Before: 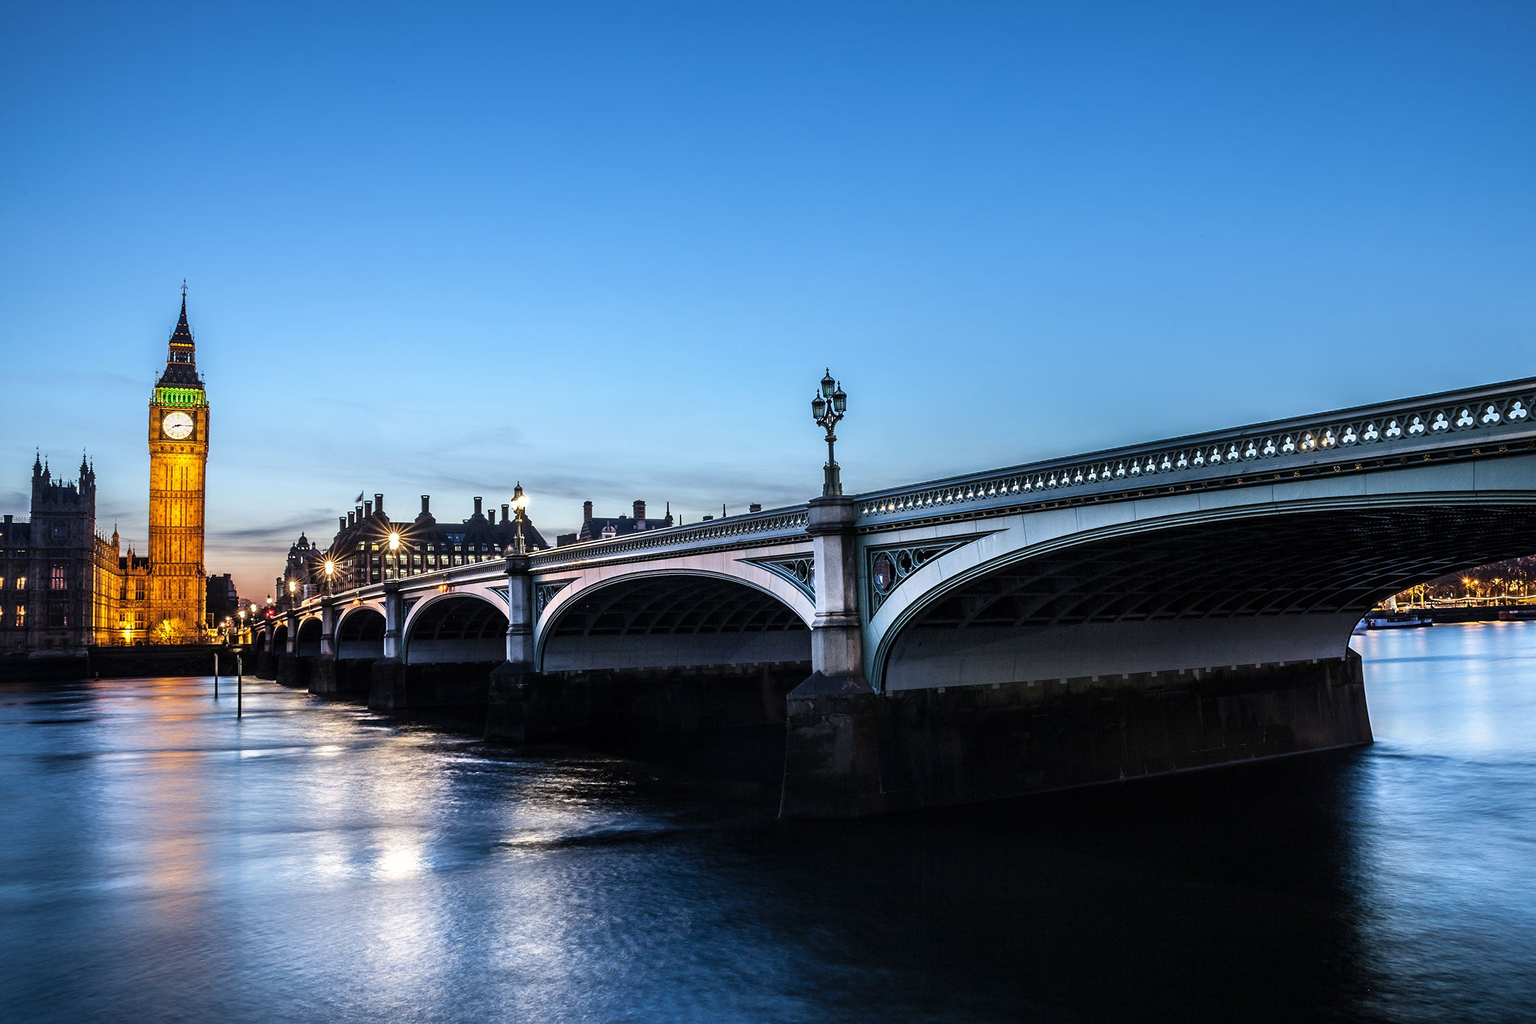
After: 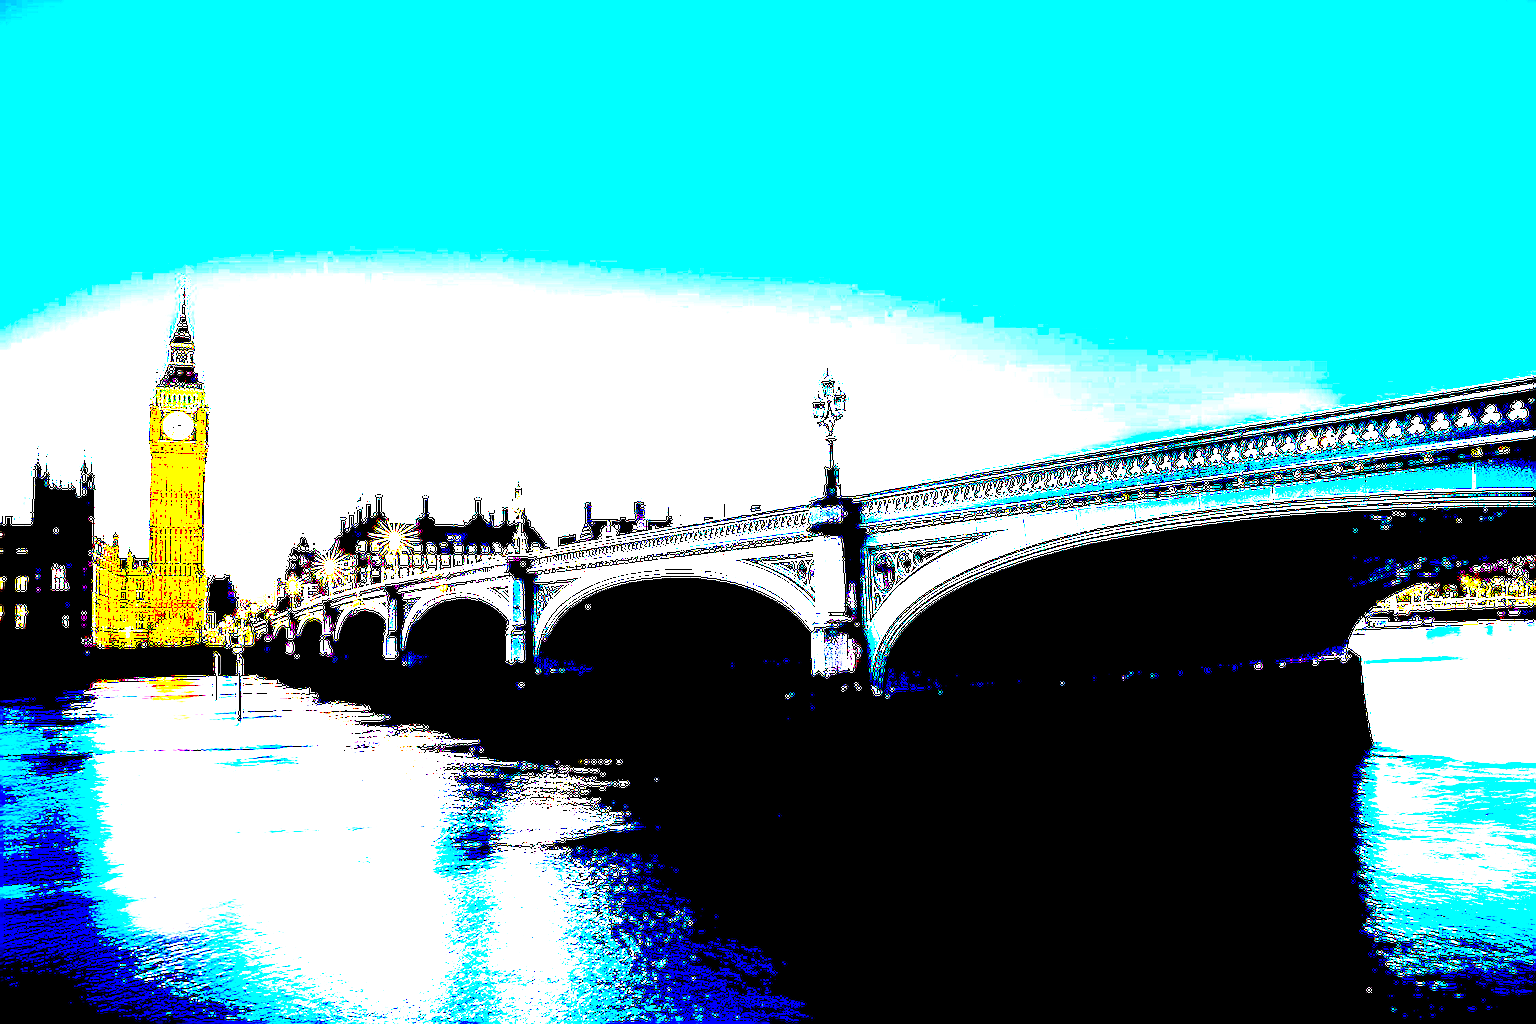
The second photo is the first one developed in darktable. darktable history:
color balance rgb: shadows lift › chroma 2%, shadows lift › hue 217.2°, power › chroma 0.25%, power › hue 60°, highlights gain › chroma 1.5%, highlights gain › hue 309.6°, global offset › luminance -0.5%, perceptual saturation grading › global saturation 15%, global vibrance 20%
exposure: black level correction 0.1, exposure 3 EV, compensate highlight preservation false
sharpen: on, module defaults
